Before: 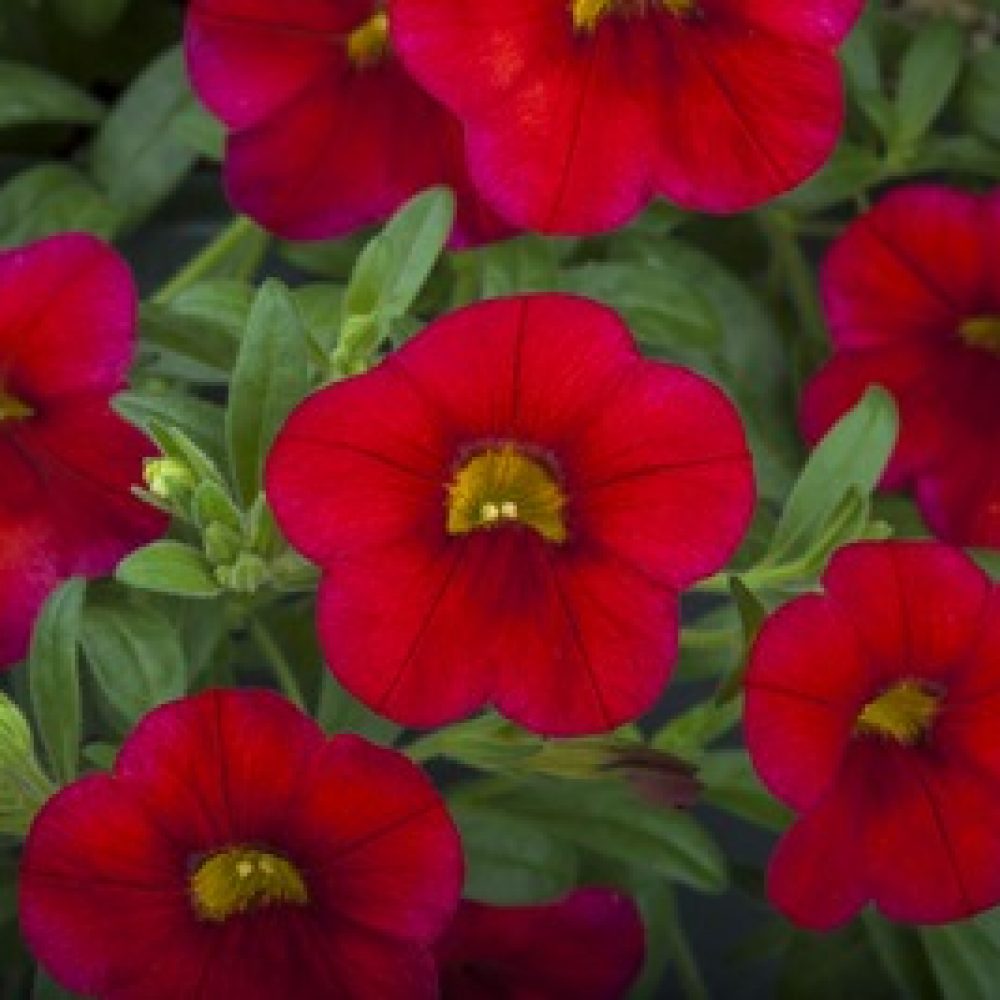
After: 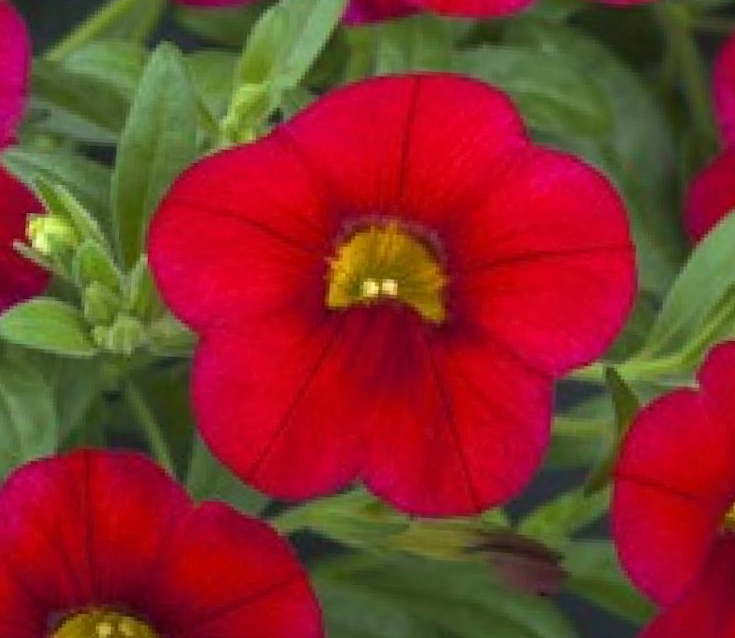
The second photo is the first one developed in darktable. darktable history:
exposure: exposure 0.367 EV, compensate highlight preservation false
crop and rotate: angle -3.37°, left 9.79%, top 20.73%, right 12.42%, bottom 11.82%
